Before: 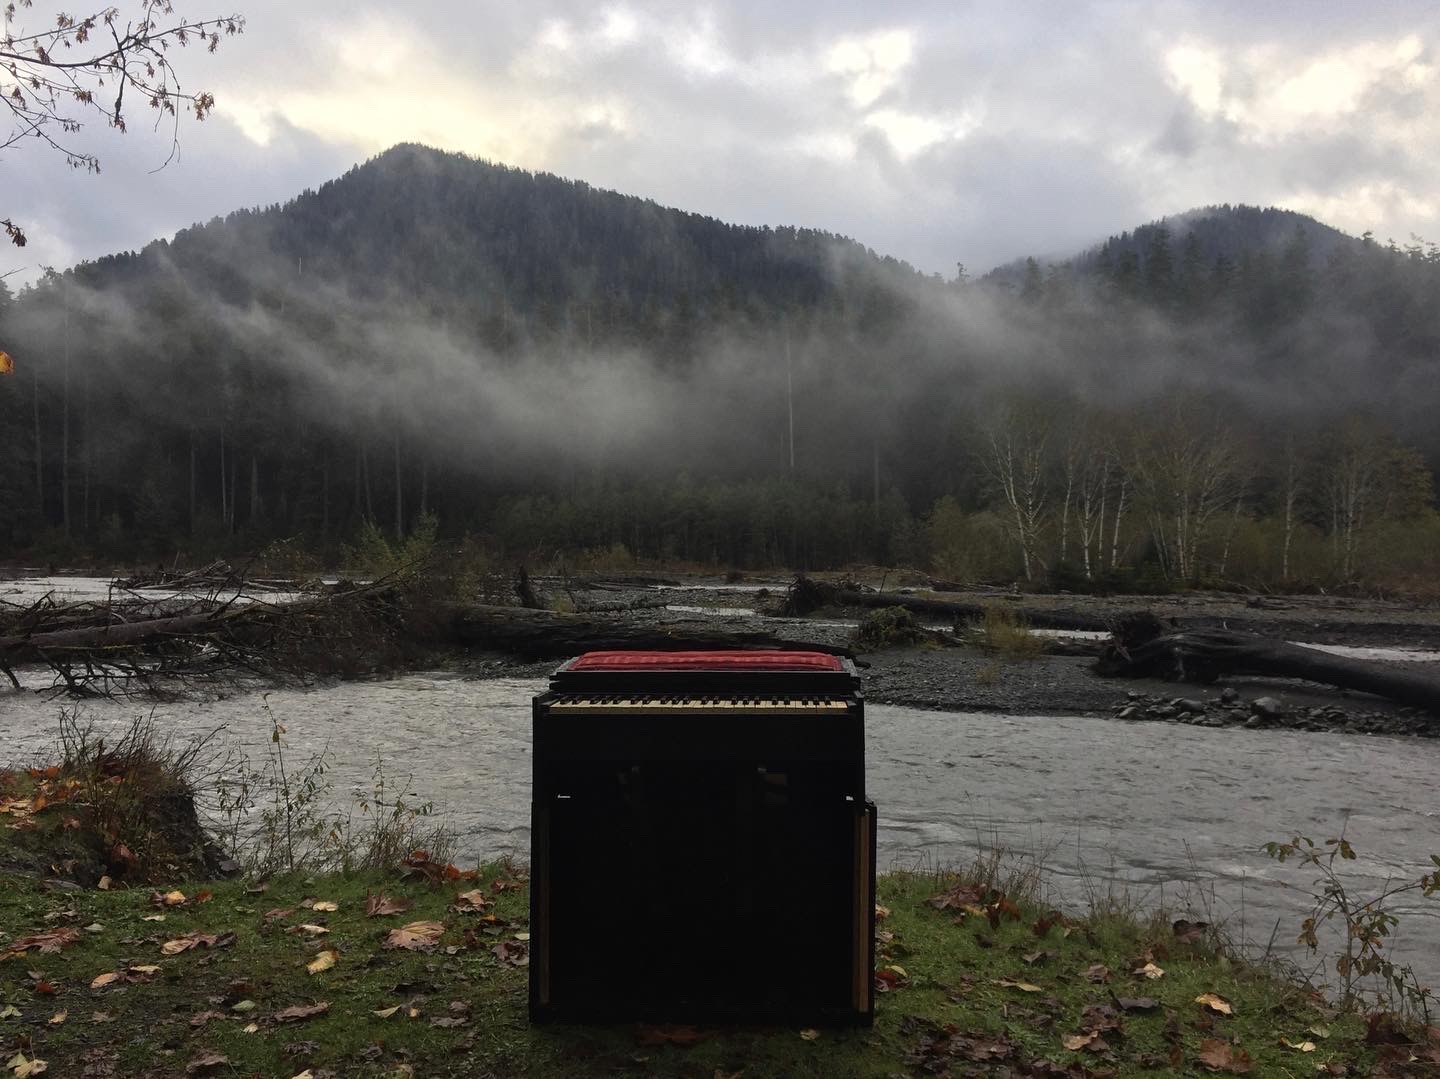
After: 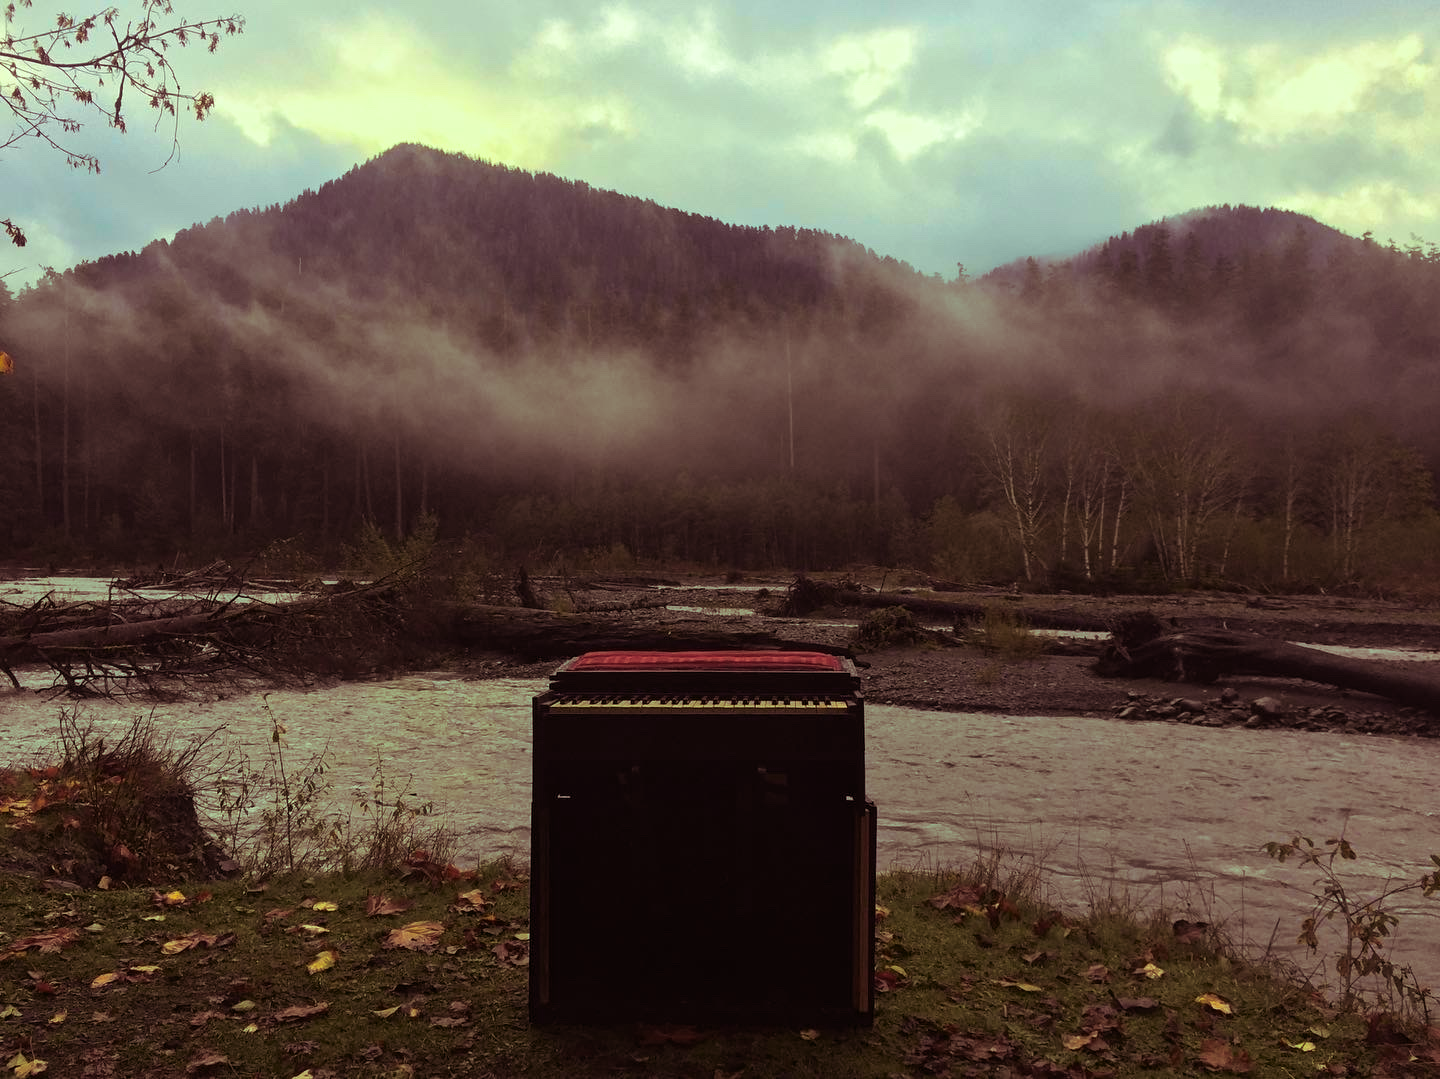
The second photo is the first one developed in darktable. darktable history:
split-toning: on, module defaults
color correction: highlights a* -10.77, highlights b* 9.8, saturation 1.72
